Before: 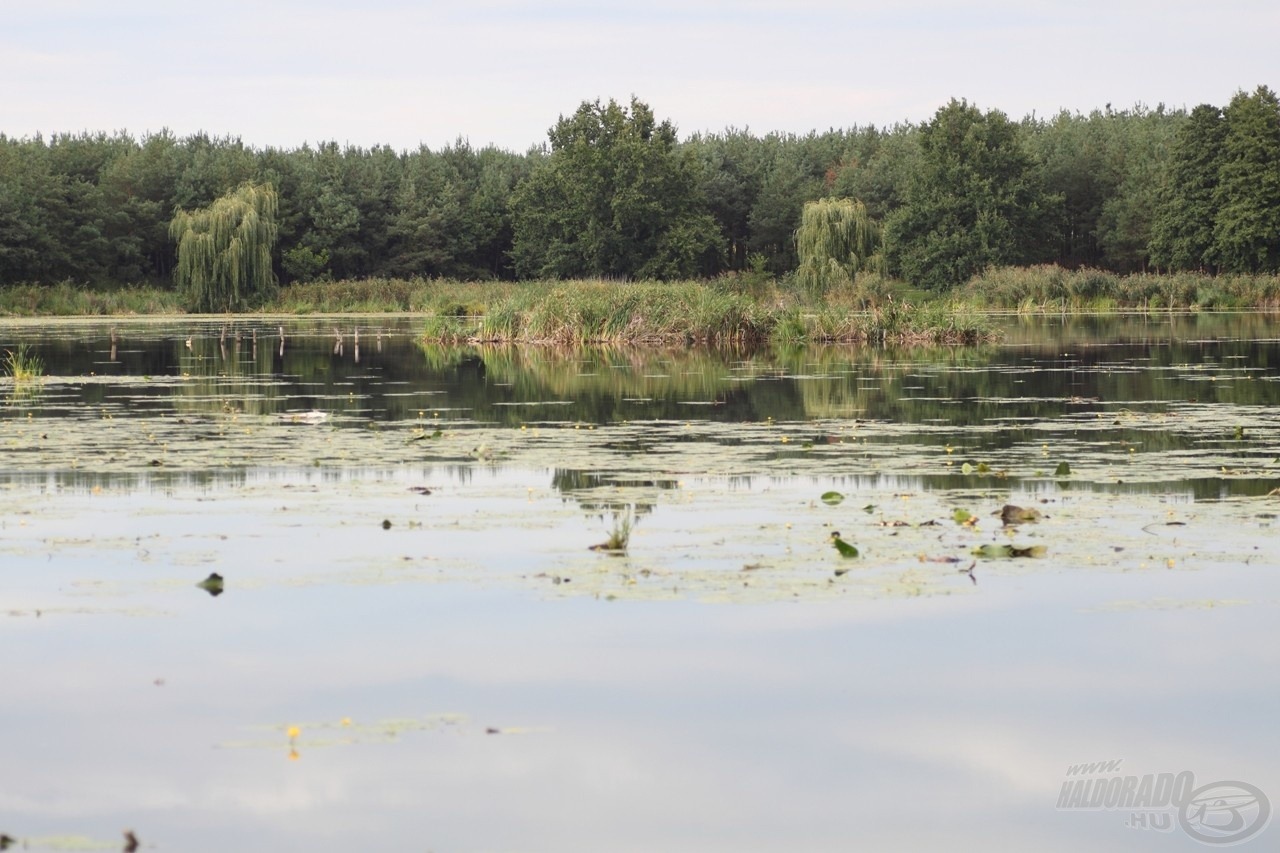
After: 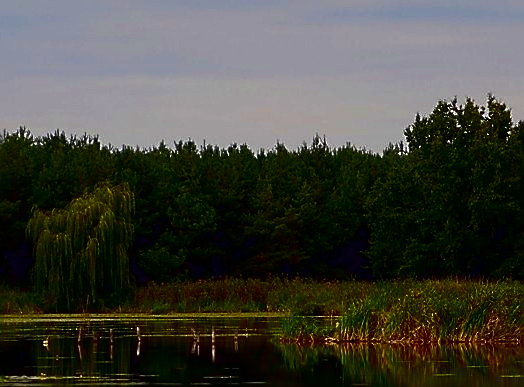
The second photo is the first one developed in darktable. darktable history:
contrast brightness saturation: brightness -0.992, saturation 0.981
color balance rgb: perceptual saturation grading › global saturation 15.164%
crop and rotate: left 11.205%, top 0.109%, right 47.781%, bottom 54.419%
sharpen: radius 1.363, amount 1.265, threshold 0.841
exposure: exposure -0.329 EV, compensate highlight preservation false
